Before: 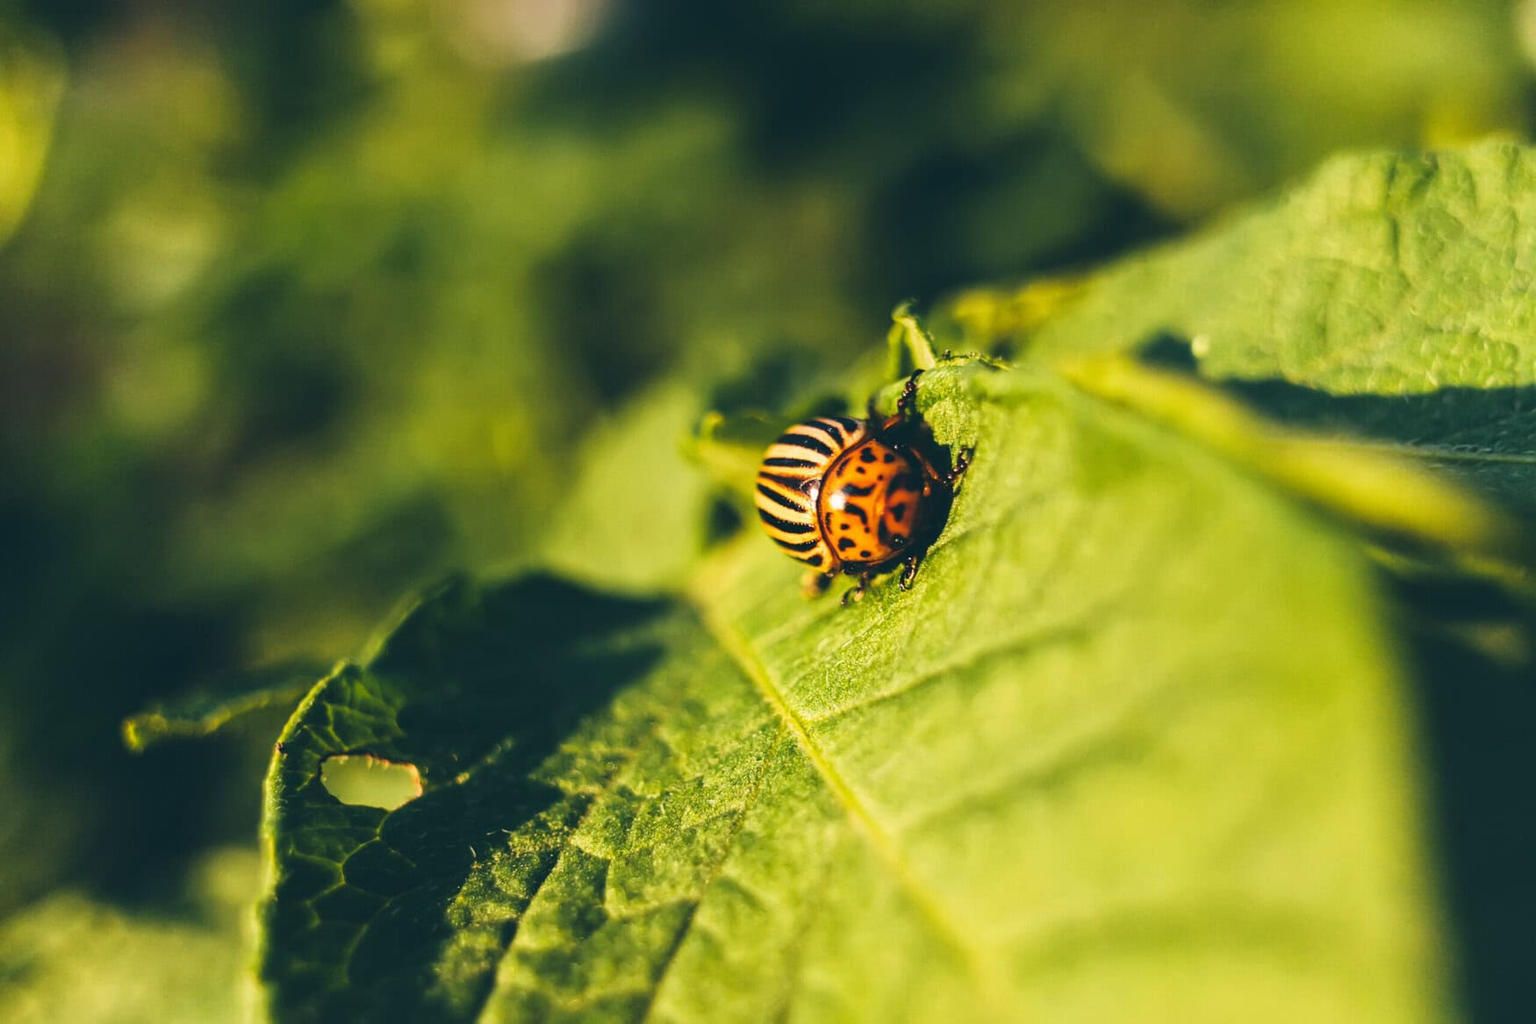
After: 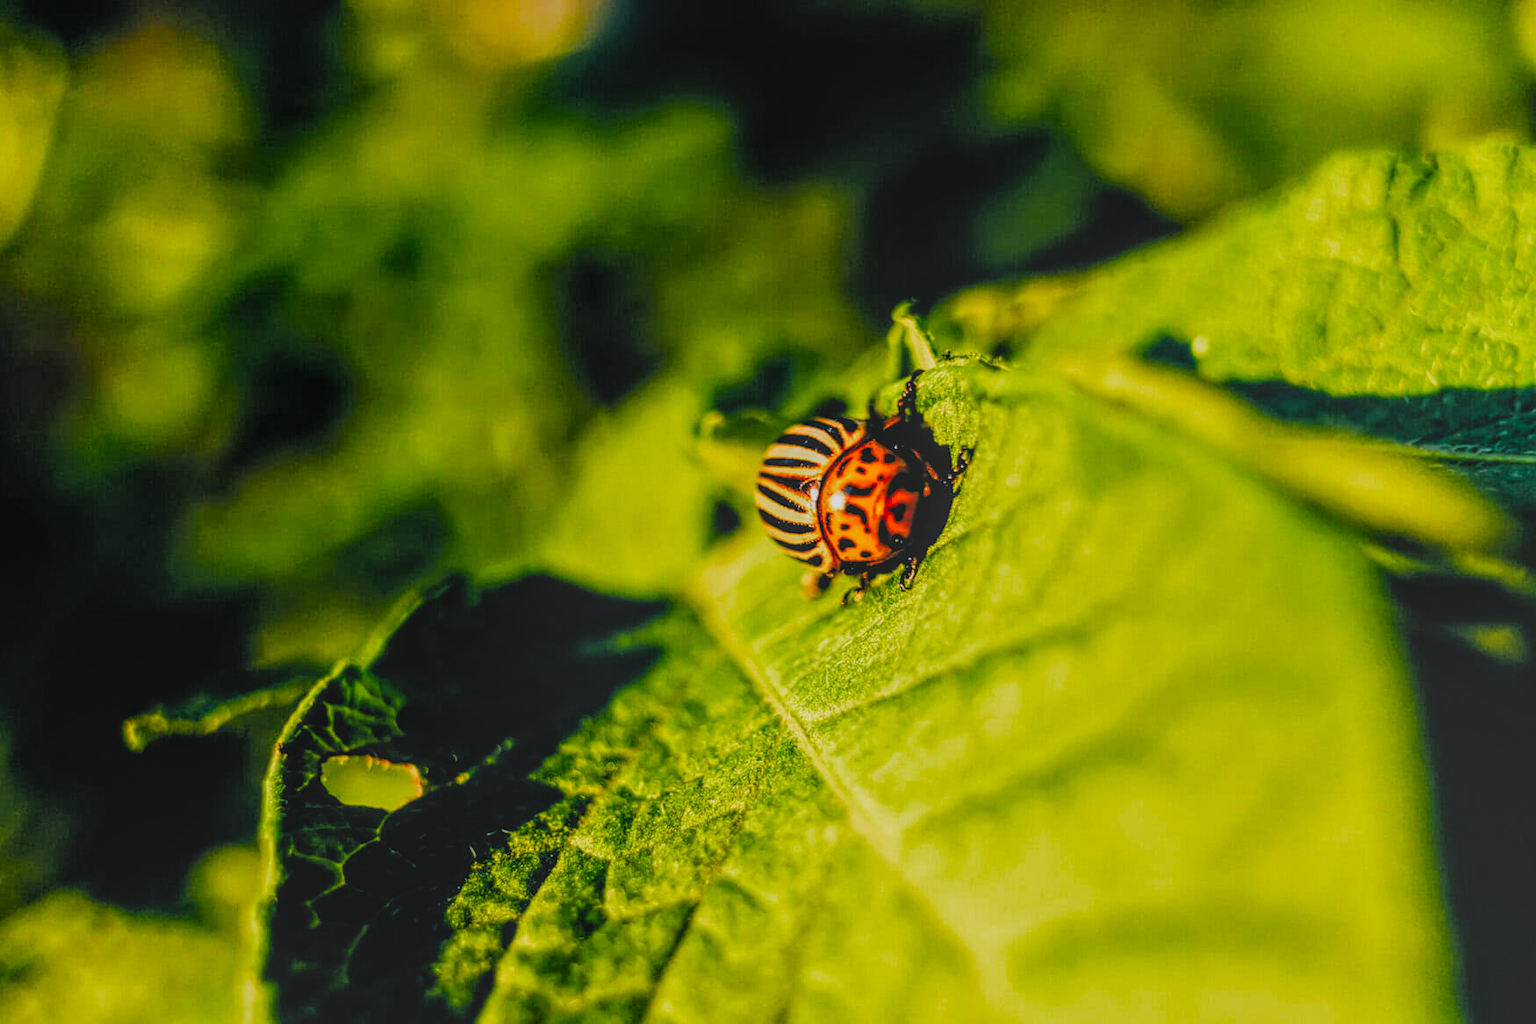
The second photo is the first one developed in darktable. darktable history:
local contrast: highlights 66%, shadows 33%, detail 166%, midtone range 0.2
filmic rgb: black relative exposure -4.4 EV, white relative exposure 5 EV, threshold 3 EV, hardness 2.23, latitude 40.06%, contrast 1.15, highlights saturation mix 10%, shadows ↔ highlights balance 1.04%, preserve chrominance RGB euclidean norm (legacy), color science v4 (2020), enable highlight reconstruction true
color balance rgb: linear chroma grading › global chroma 9%, perceptual saturation grading › global saturation 36%, perceptual brilliance grading › global brilliance 15%, perceptual brilliance grading › shadows -35%, global vibrance 15%
